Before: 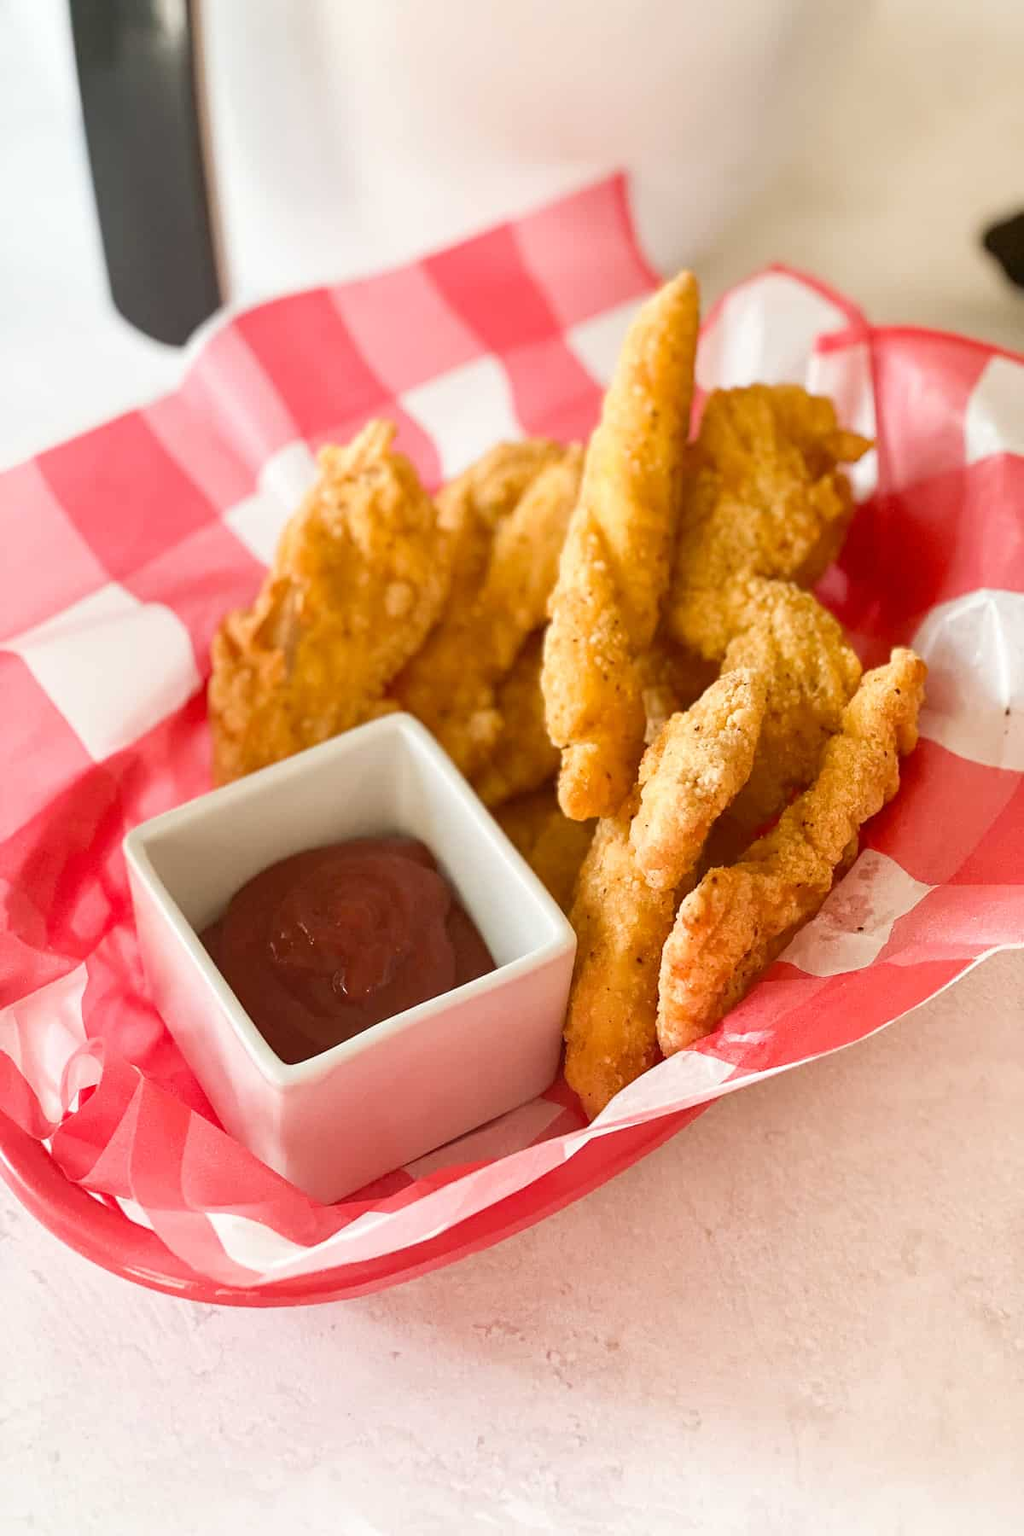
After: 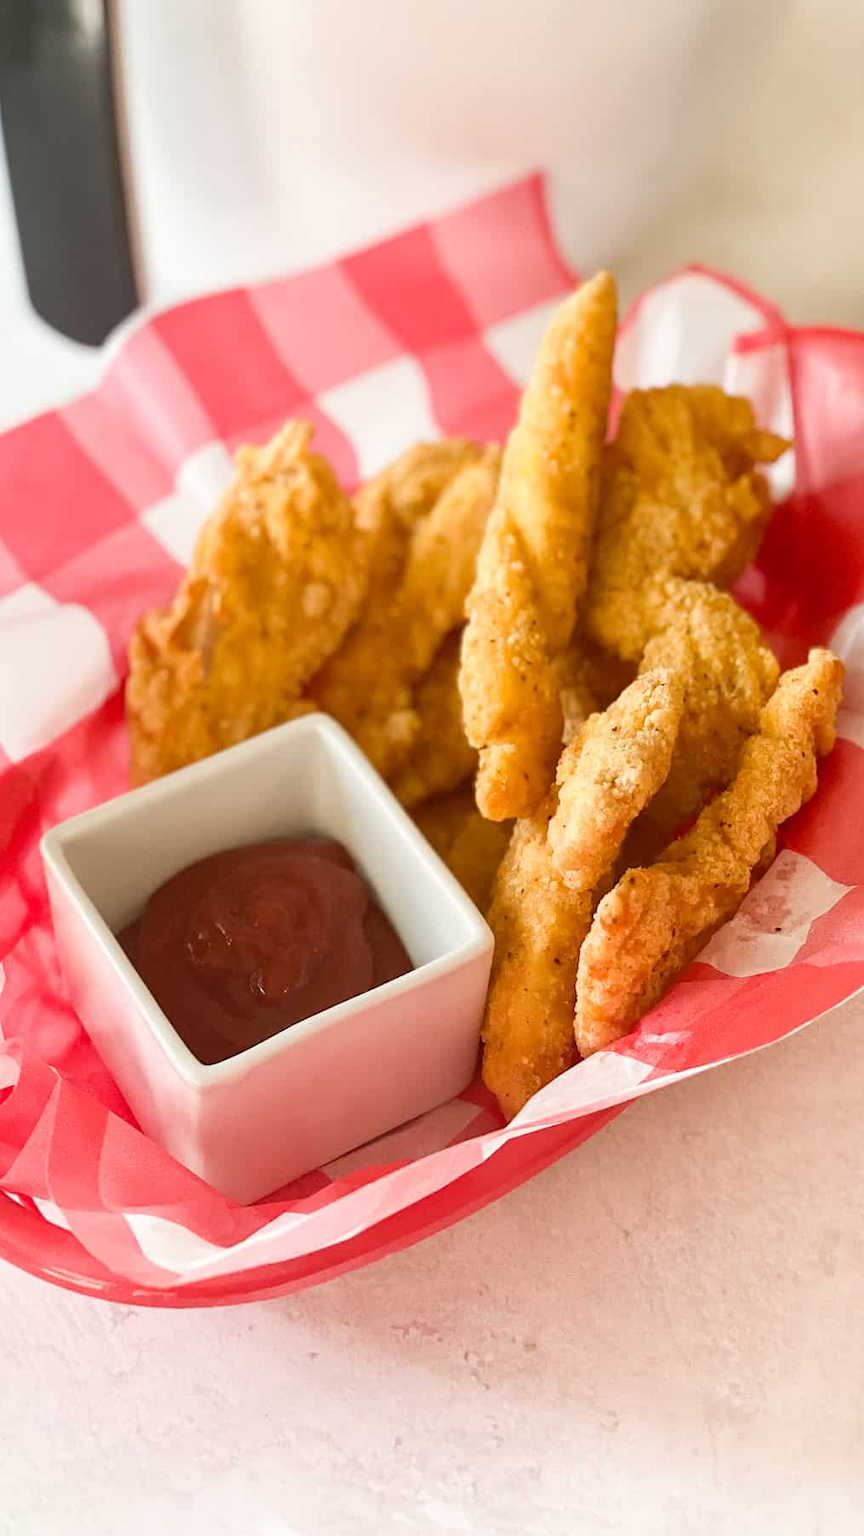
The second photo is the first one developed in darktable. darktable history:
crop: left 8.083%, right 7.521%
